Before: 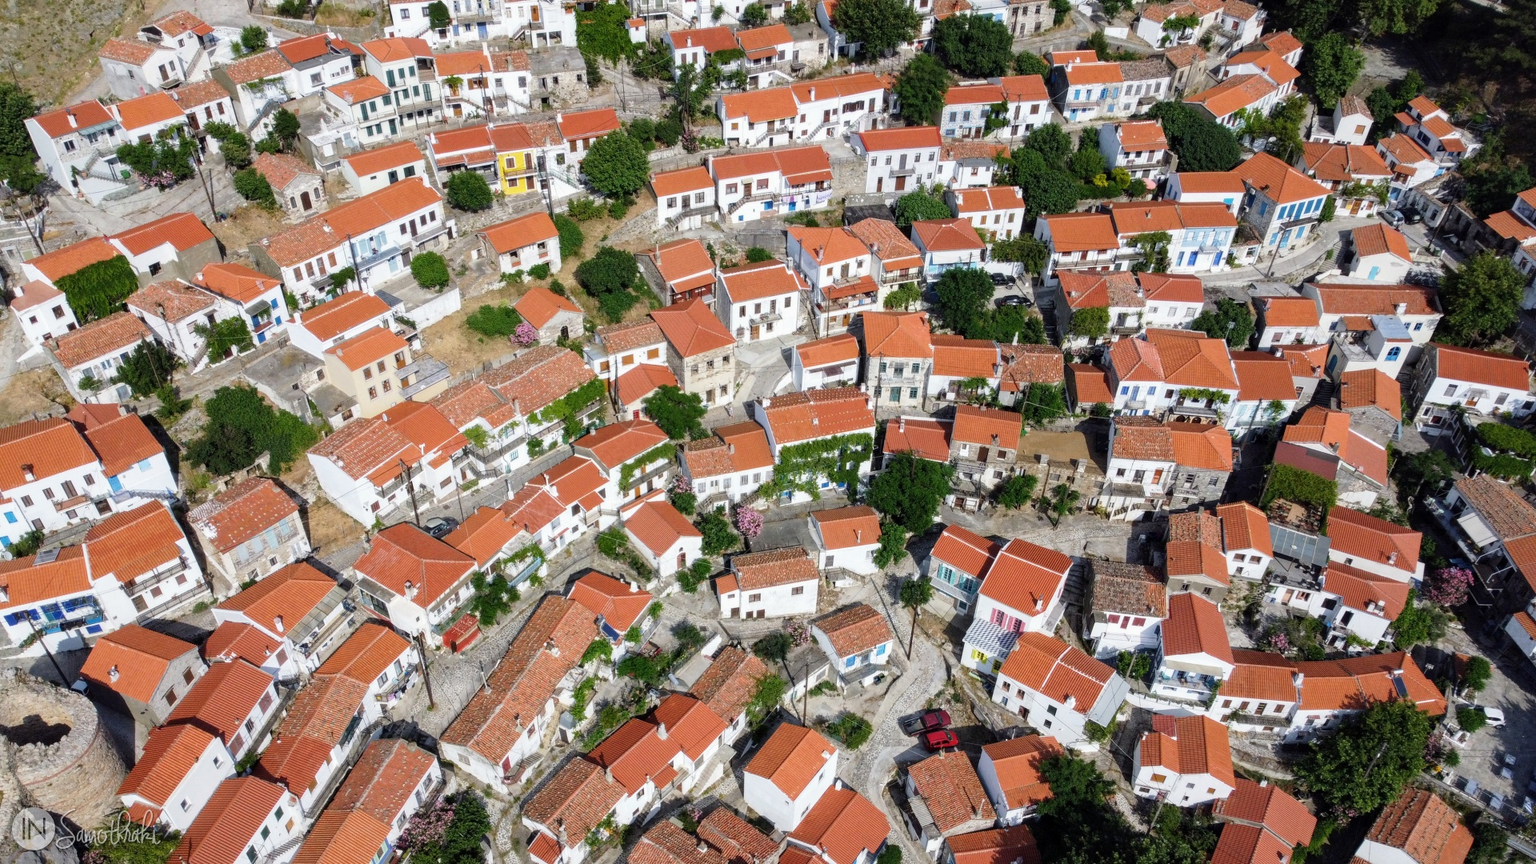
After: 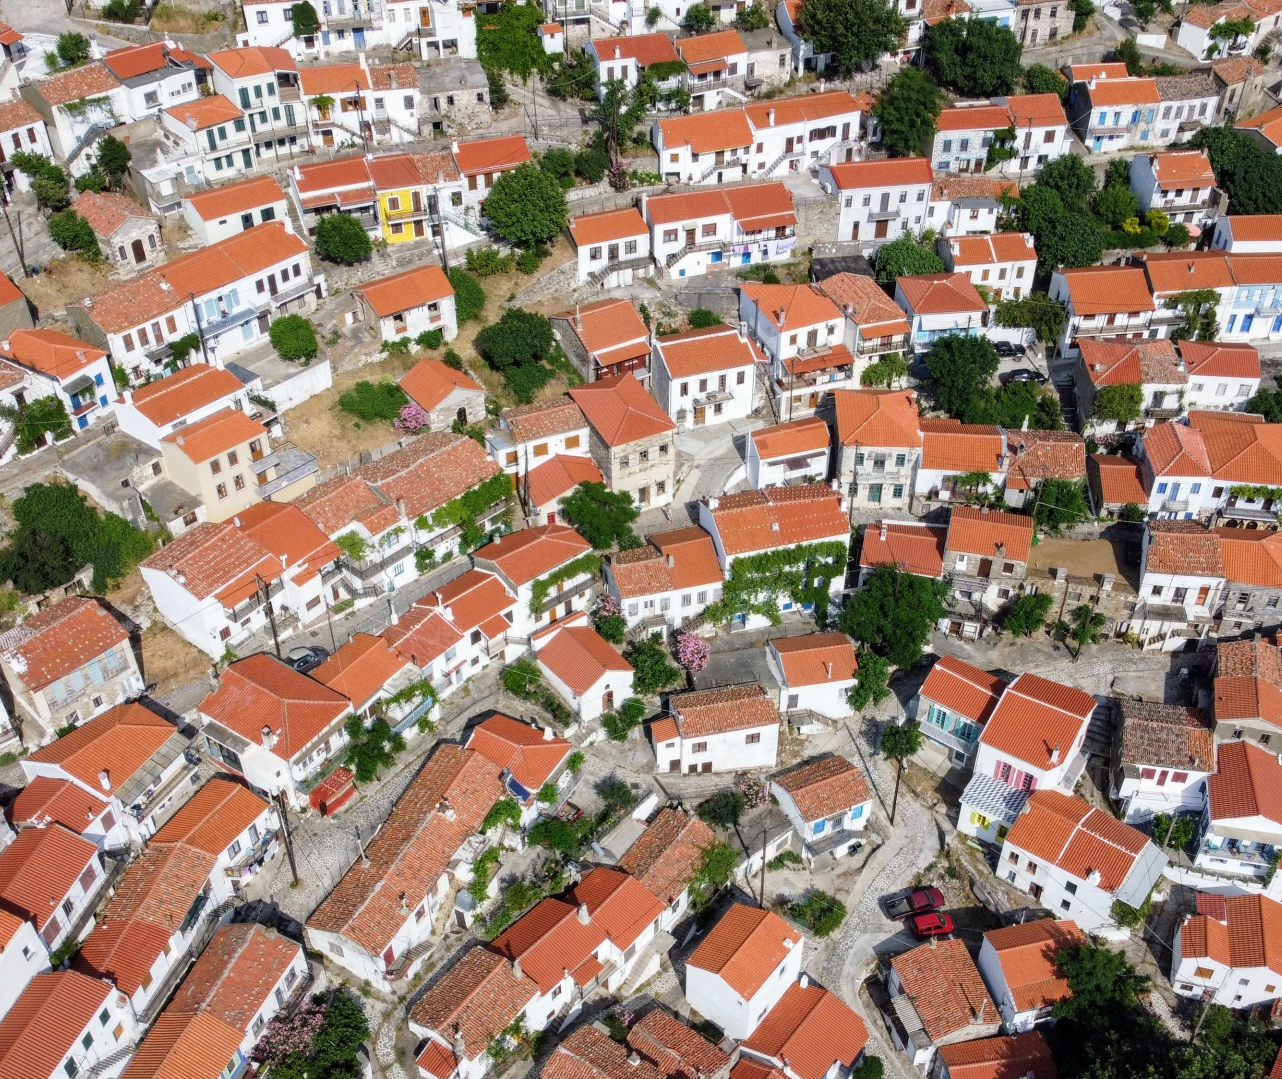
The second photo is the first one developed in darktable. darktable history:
crop and rotate: left 12.736%, right 20.475%
